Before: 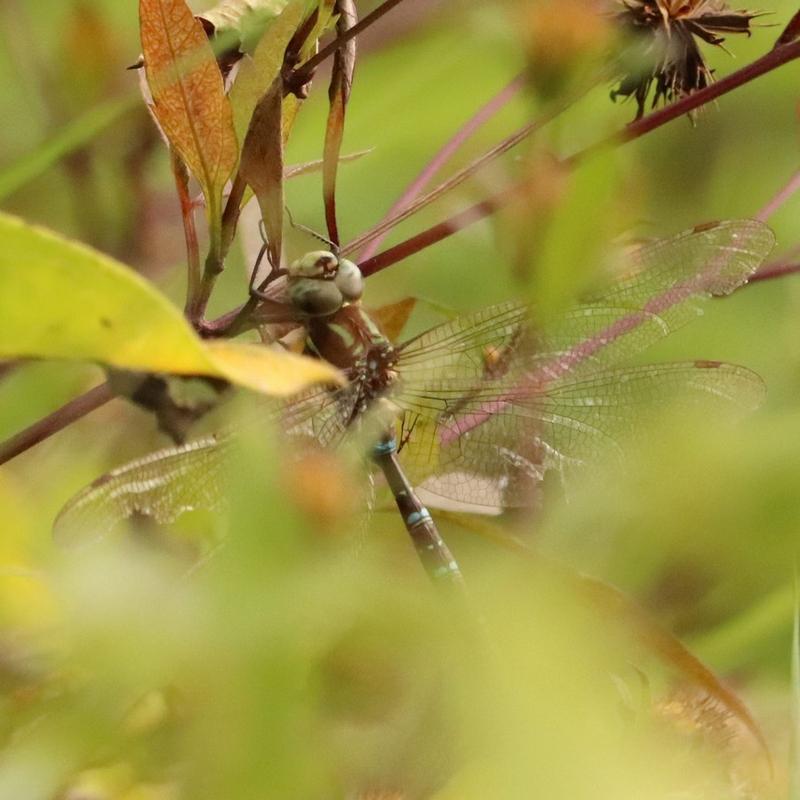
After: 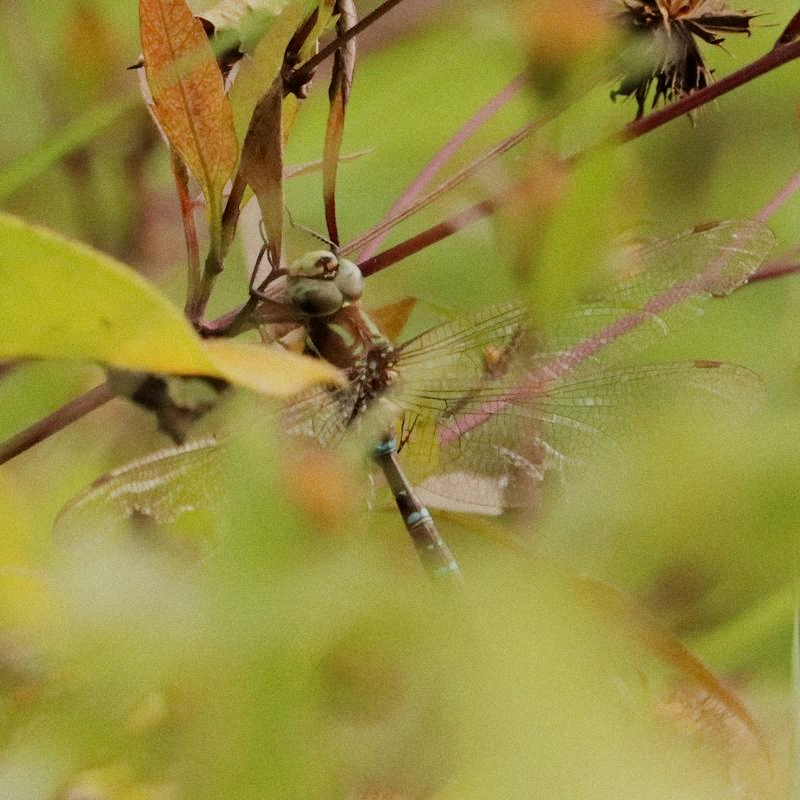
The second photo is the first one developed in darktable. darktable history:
grain: coarseness 0.09 ISO
filmic rgb: black relative exposure -7.32 EV, white relative exposure 5.09 EV, hardness 3.2
